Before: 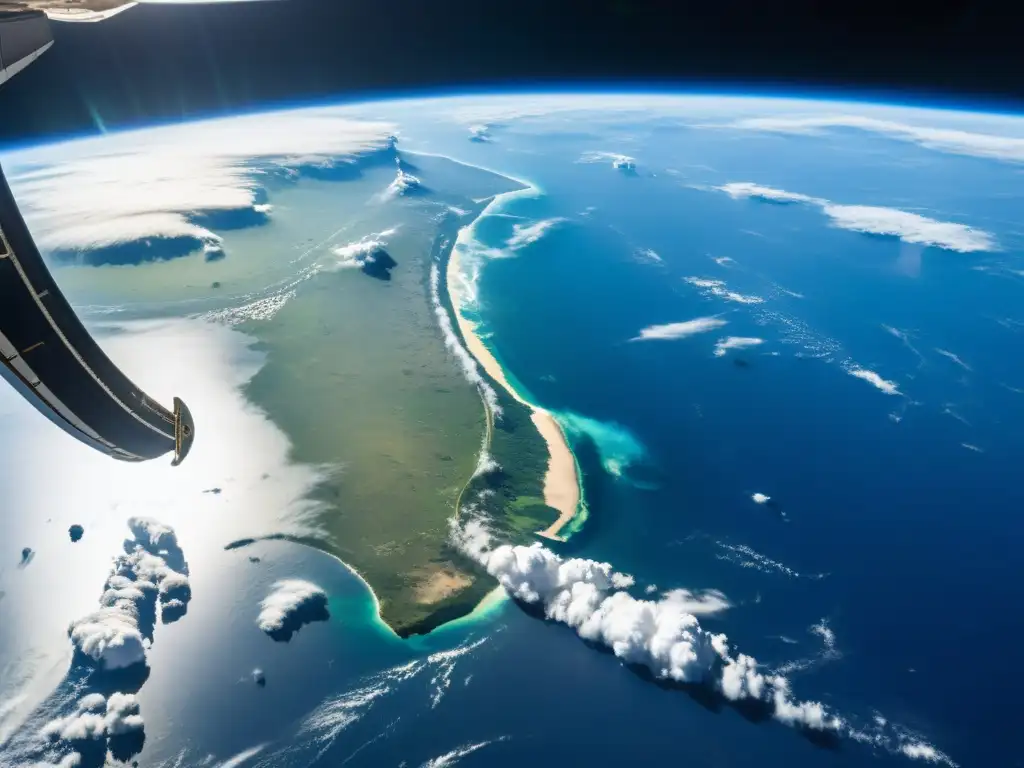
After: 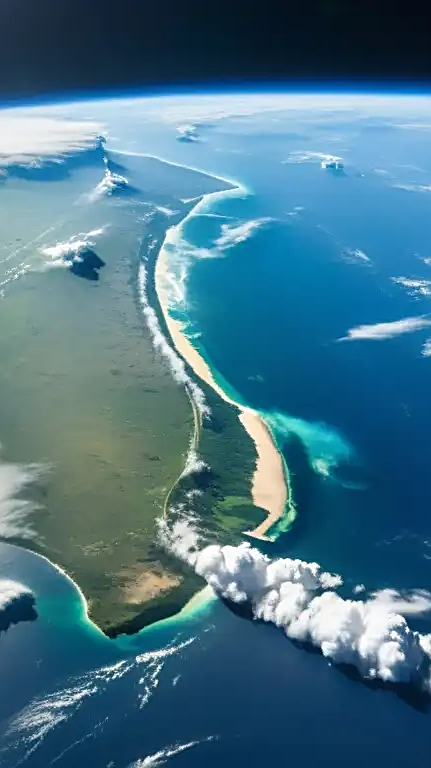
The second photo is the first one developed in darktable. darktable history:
sharpen: on, module defaults
tone equalizer: on, module defaults
crop: left 28.583%, right 29.231%
exposure: compensate highlight preservation false
